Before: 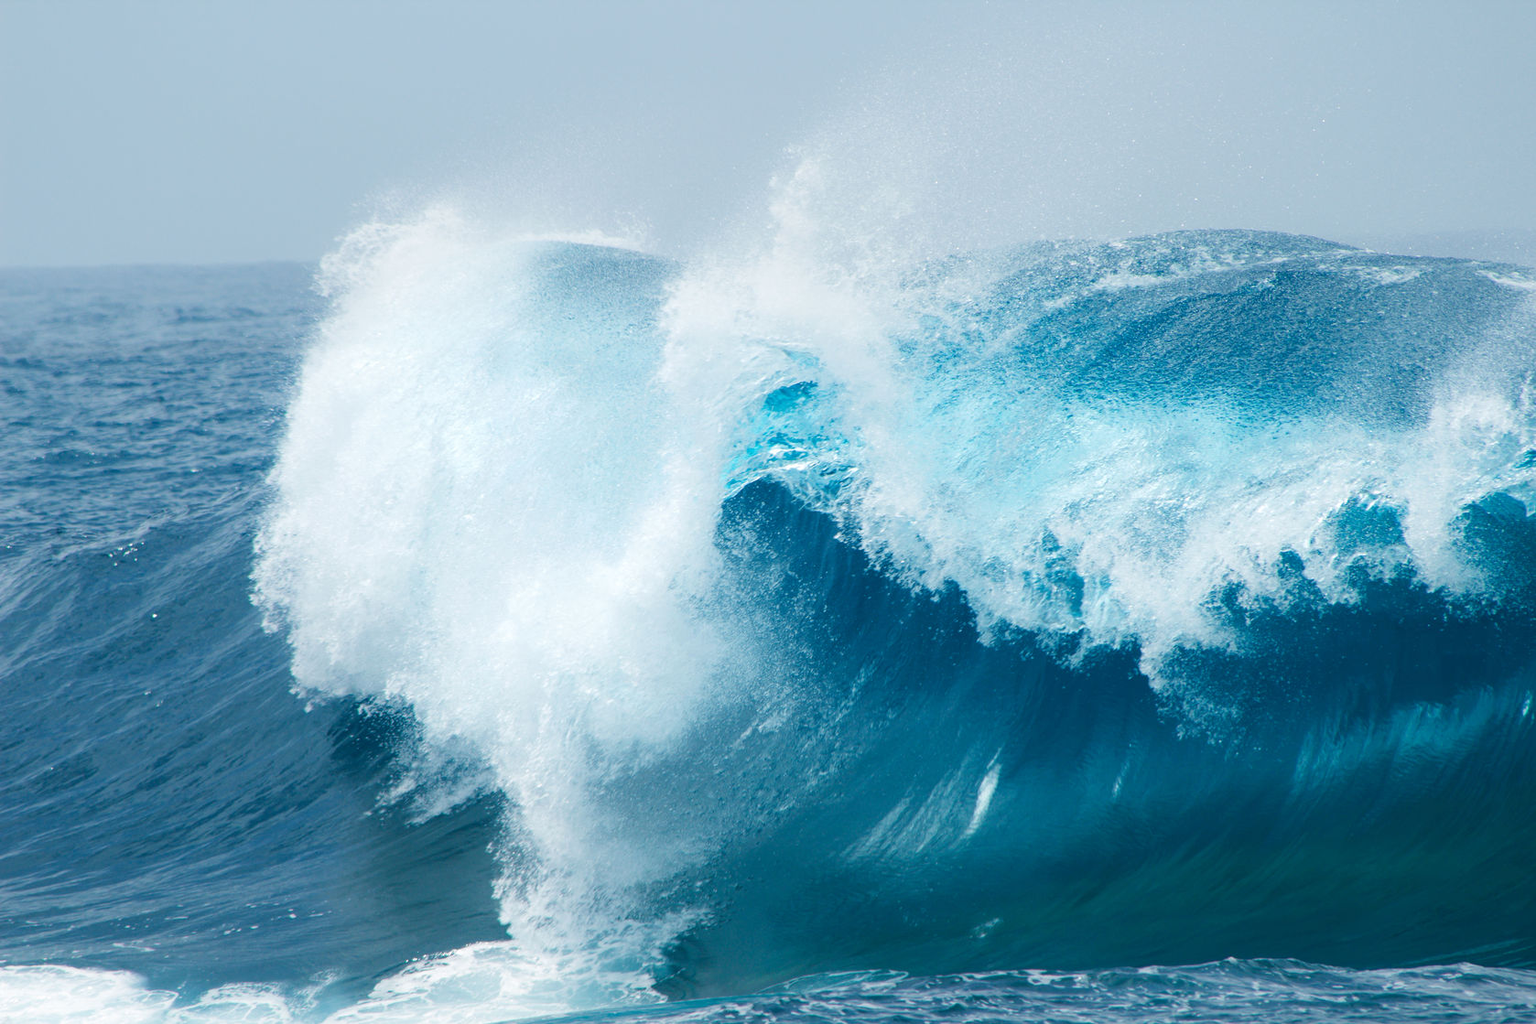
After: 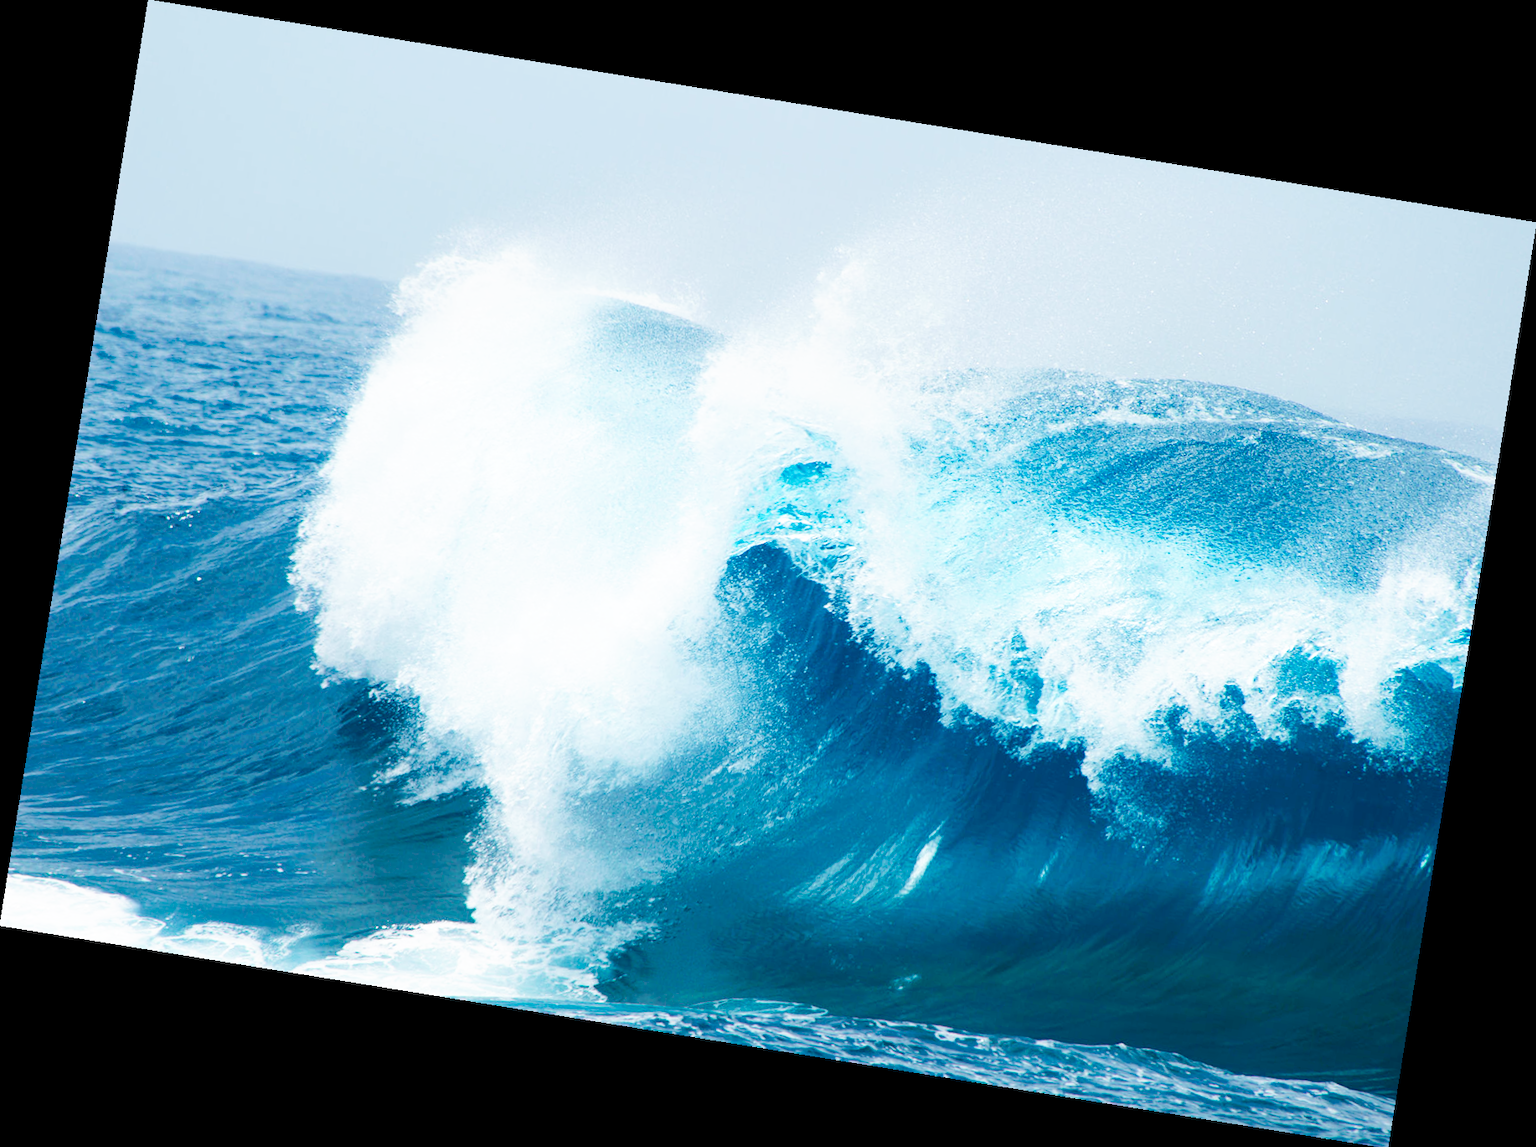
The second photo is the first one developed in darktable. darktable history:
haze removal: compatibility mode true, adaptive false
rotate and perspective: rotation 9.12°, automatic cropping off
tone curve: curves: ch0 [(0, 0) (0.003, 0.011) (0.011, 0.02) (0.025, 0.032) (0.044, 0.046) (0.069, 0.071) (0.1, 0.107) (0.136, 0.144) (0.177, 0.189) (0.224, 0.244) (0.277, 0.309) (0.335, 0.398) (0.399, 0.477) (0.468, 0.583) (0.543, 0.675) (0.623, 0.772) (0.709, 0.855) (0.801, 0.926) (0.898, 0.979) (1, 1)], preserve colors none
